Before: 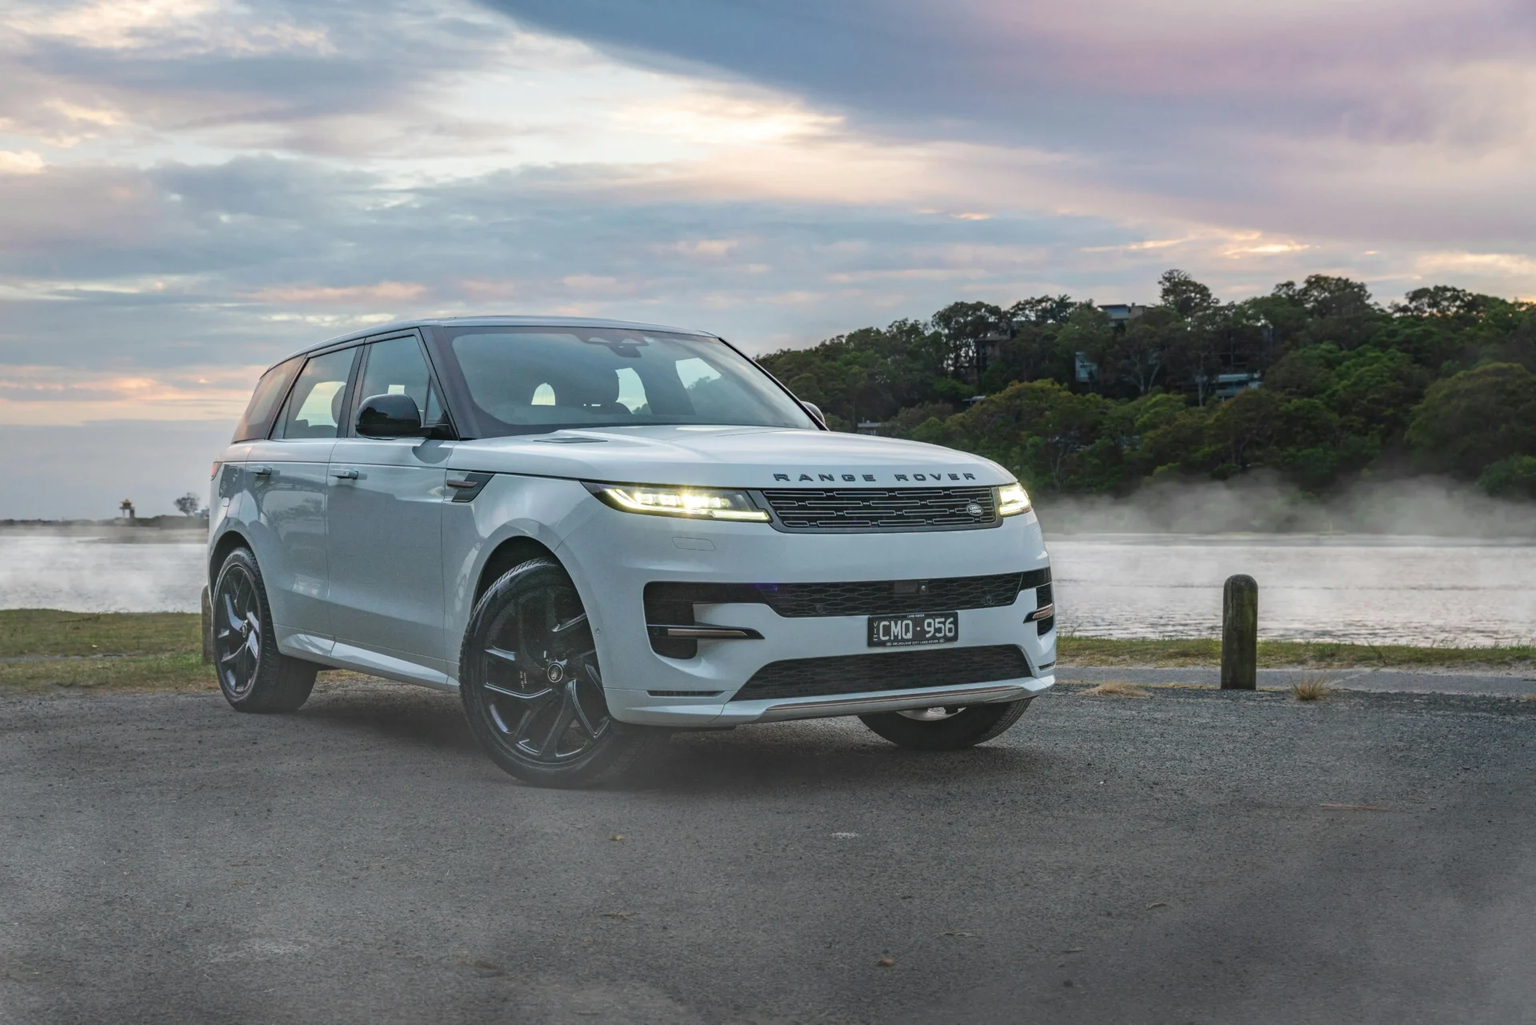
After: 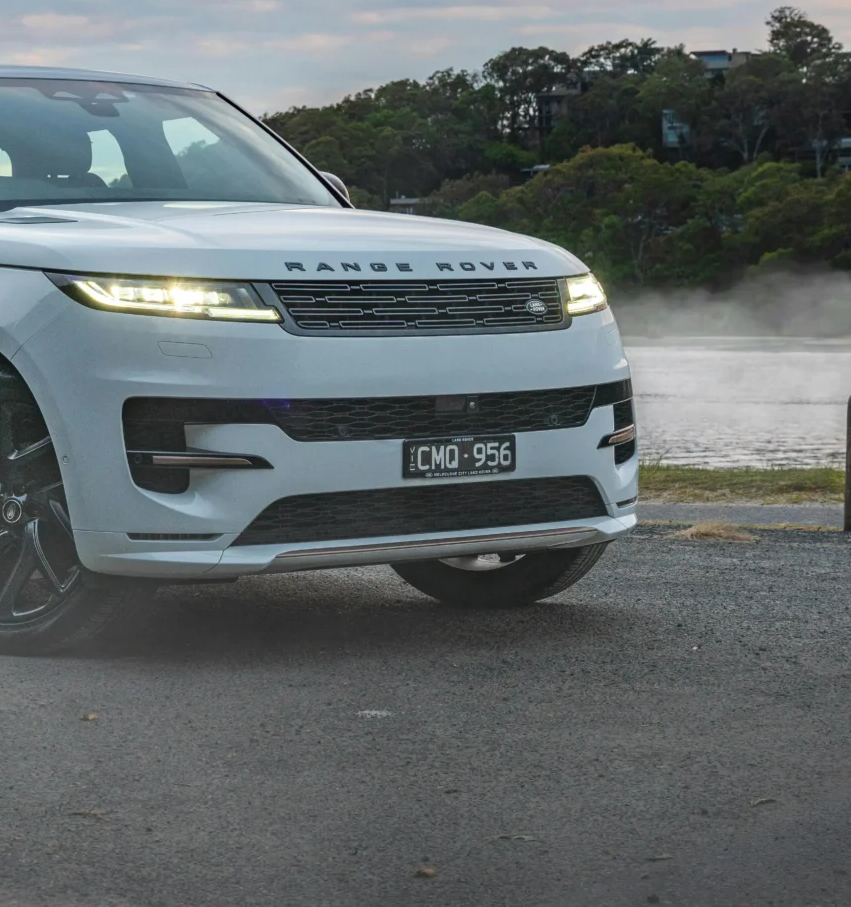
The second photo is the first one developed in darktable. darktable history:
crop: left 35.564%, top 25.796%, right 20.082%, bottom 3.358%
